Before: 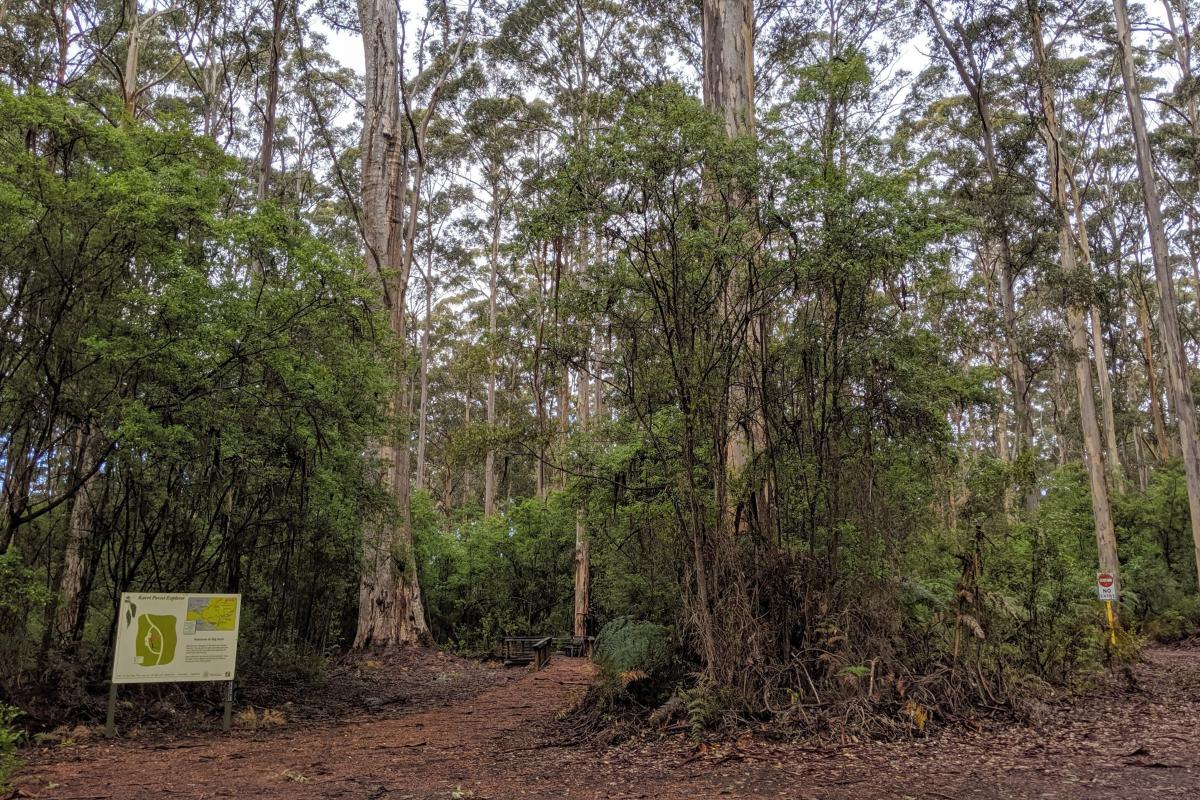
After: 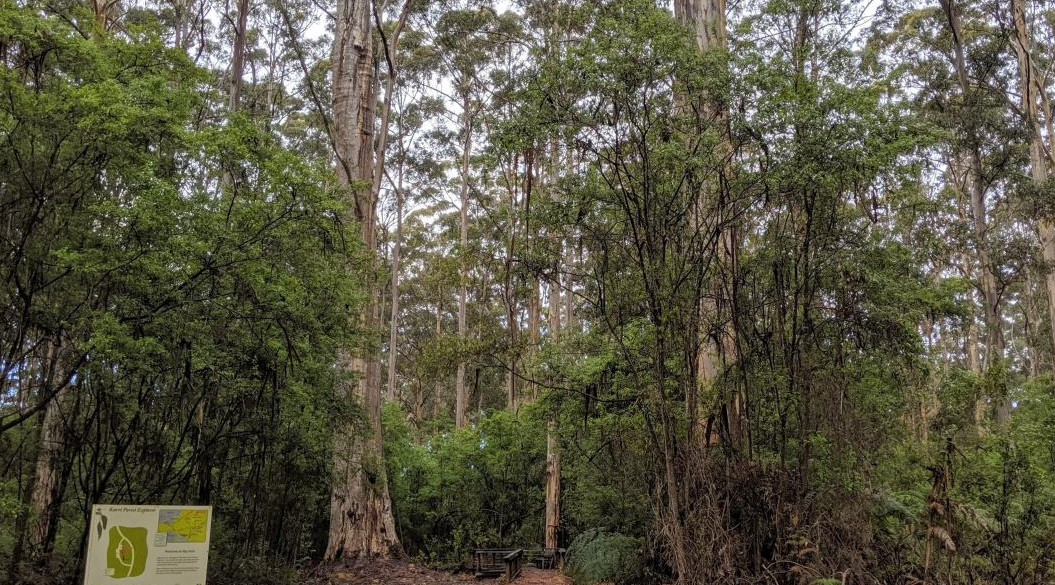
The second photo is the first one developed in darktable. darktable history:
crop and rotate: left 2.423%, top 11.071%, right 9.647%, bottom 15.751%
